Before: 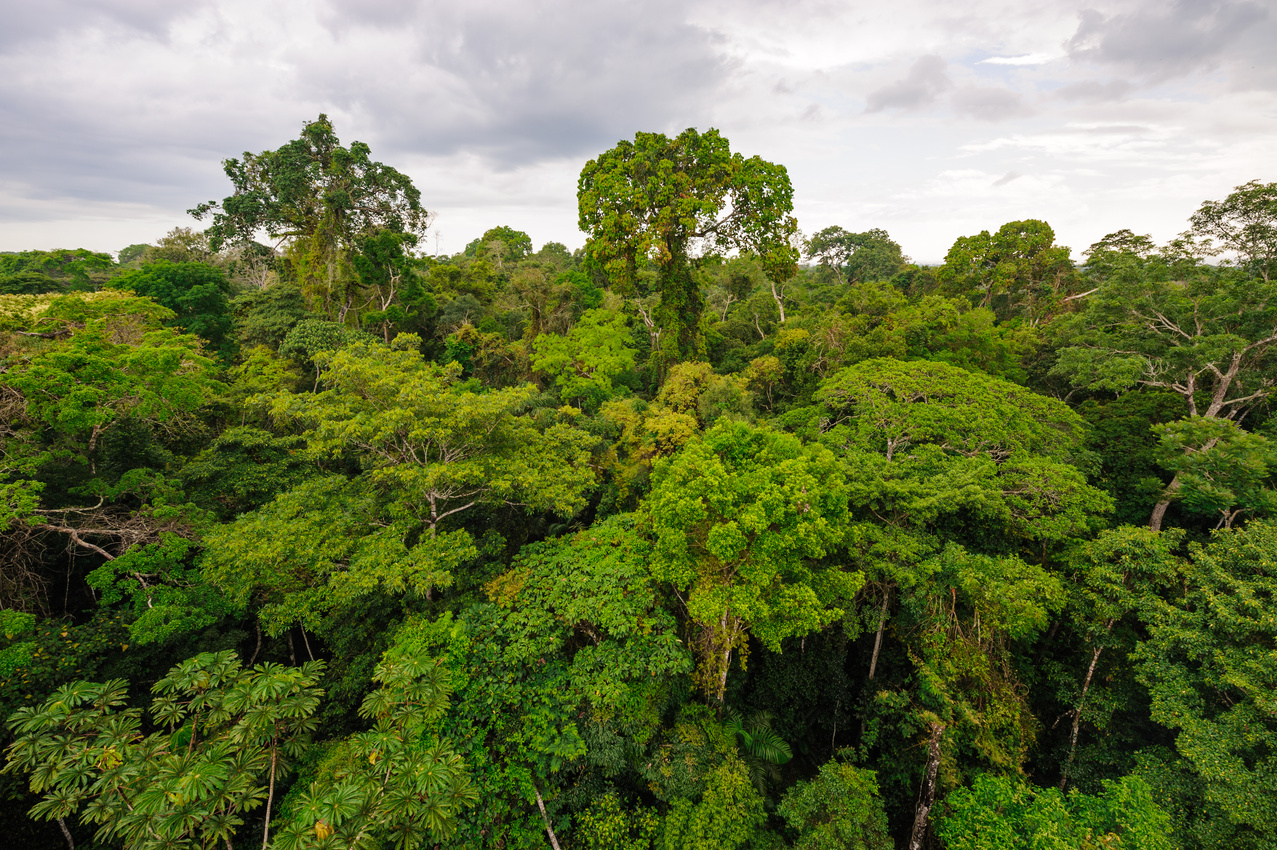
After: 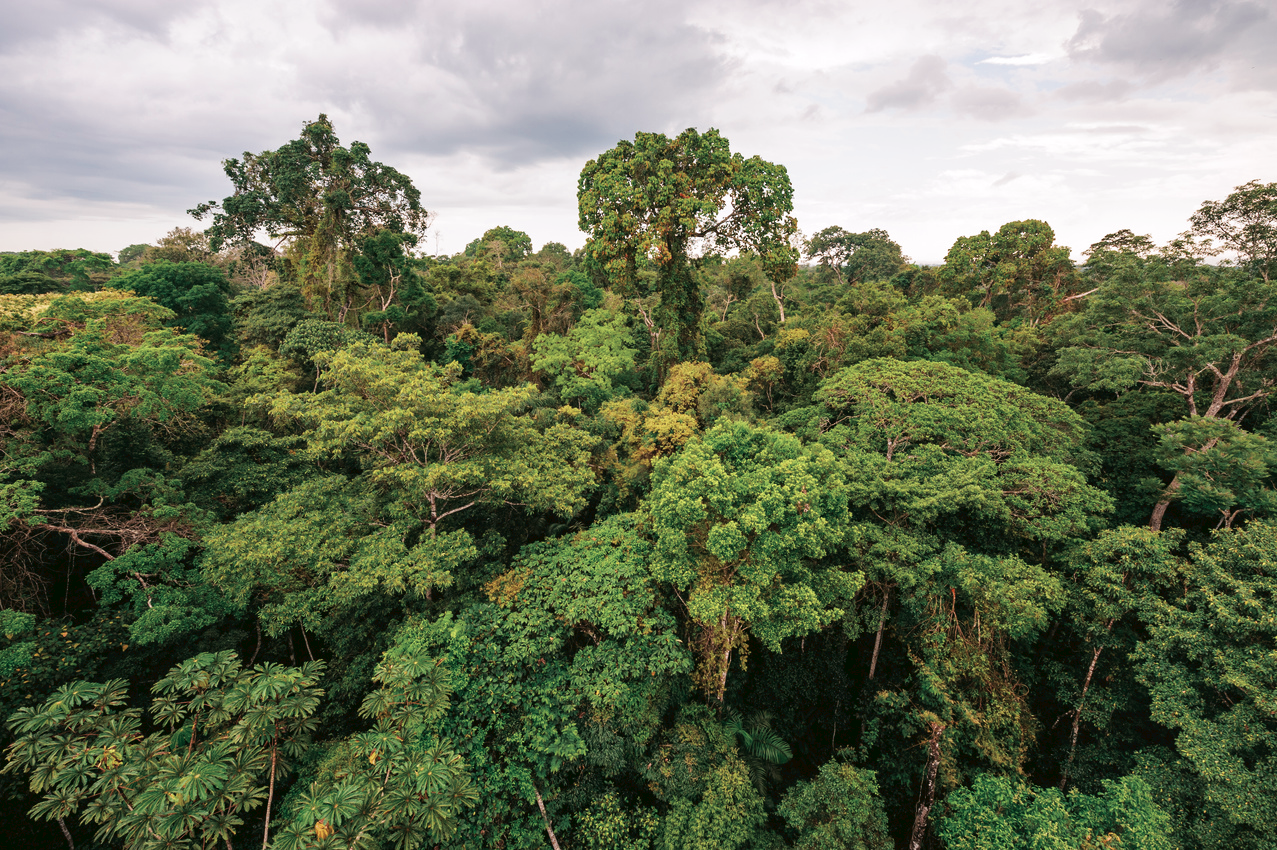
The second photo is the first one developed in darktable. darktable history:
tone curve: curves: ch0 [(0, 0) (0.003, 0.038) (0.011, 0.035) (0.025, 0.03) (0.044, 0.044) (0.069, 0.062) (0.1, 0.087) (0.136, 0.114) (0.177, 0.15) (0.224, 0.193) (0.277, 0.242) (0.335, 0.299) (0.399, 0.361) (0.468, 0.437) (0.543, 0.521) (0.623, 0.614) (0.709, 0.717) (0.801, 0.817) (0.898, 0.913) (1, 1)], preserve colors none
color look up table: target L [95.05, 94.6, 90.21, 91.97, 70.63, 71.84, 64.68, 54.74, 45.68, 42.88, 3.405, 200.59, 86.43, 72.38, 69.48, 64.48, 64.13, 60.52, 54.94, 54.92, 50.23, 45.69, 37.9, 30.51, 24.71, 19.92, 77.24, 66.59, 64.67, 67.75, 58.06, 56.63, 51.52, 51.75, 35.55, 23.15, 38.23, 33.71, 22, 20.68, 20.15, 1.601, 0.2, 92.38, 86.24, 71.1, 75.11, 55.88, 44.88], target a [-27.31, -6.081, -46.5, -15.27, -43.62, -47.13, -10.92, -35.51, -27.73, -17.71, -10.41, 0, 9.348, 31.09, 20.94, 51.23, 30.49, 29.34, 72.12, 70.36, 64.23, 62.89, 24.03, 8.246, 37.12, 17, 17.98, 51.21, 30.97, 0.852, 65.35, 75.8, 15.94, 20.78, 21.23, 48.44, 58.64, -4.62, 47.34, 32.27, 28.2, 16.44, 1.441, -10.62, -45.03, -7.127, -35.1, -10.1, -12.79], target b [24.28, 20.38, -4.161, 52.23, 9.103, 30.98, 30.48, 25.65, -3.043, 23.15, 5.464, 0, 34.27, 44.32, 28.27, 29.61, 14.51, 48.52, 55.74, 66.62, 35.36, 57.72, 34.96, 3.173, 35.29, 24.6, -7.812, 3.815, -24.7, -0.237, -6.659, -10.24, -46.35, -13.93, -61.45, -77.78, 14.47, -17.06, -39.64, -41.99, -0.911, -37.9, -13.62, -4.516, -24.06, -23.82, -18.19, -41.28, -27.26], num patches 49
